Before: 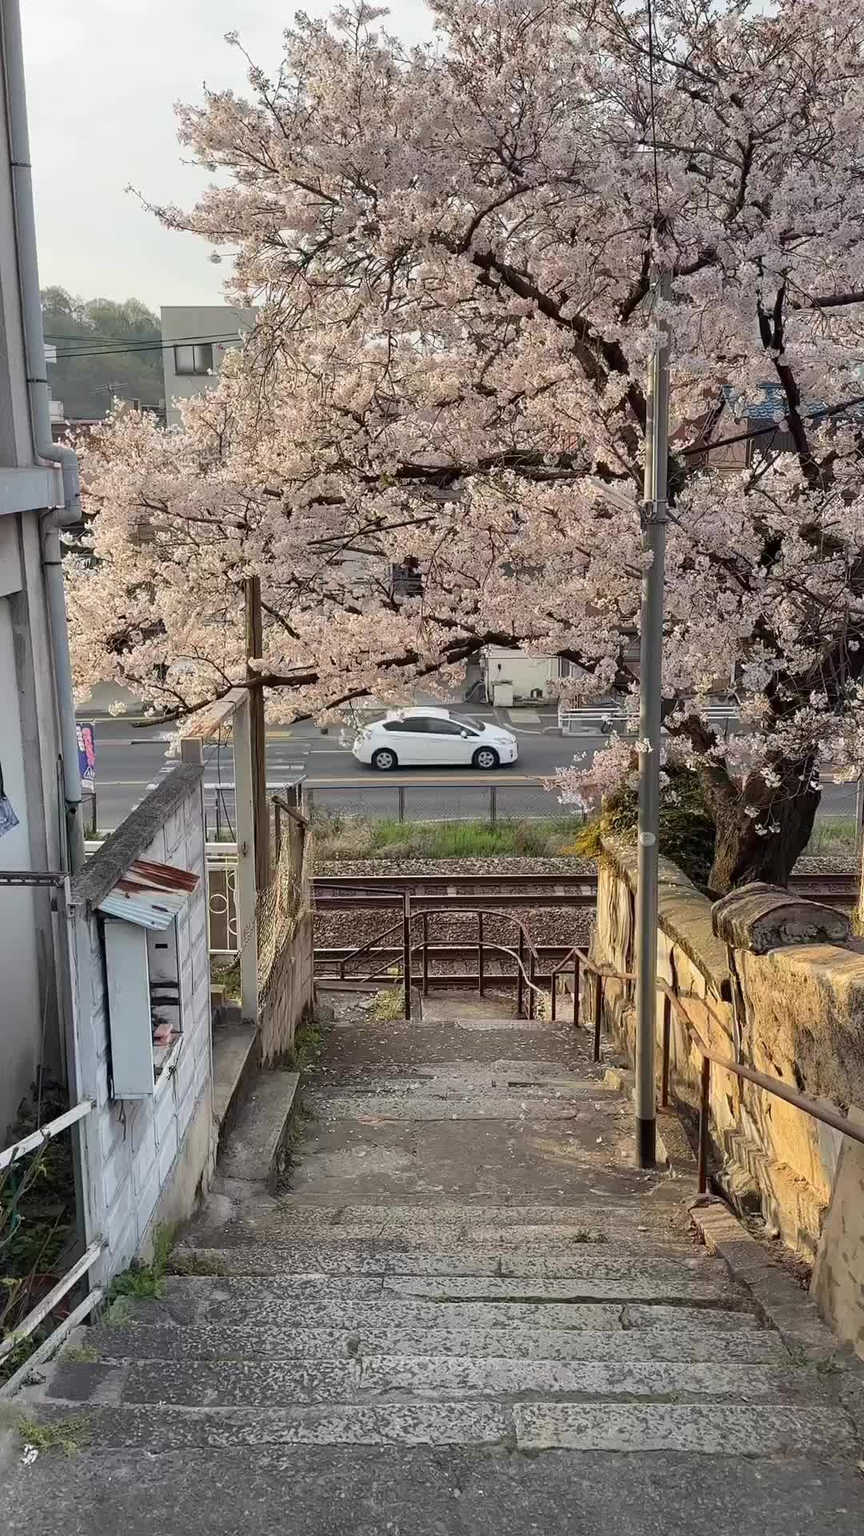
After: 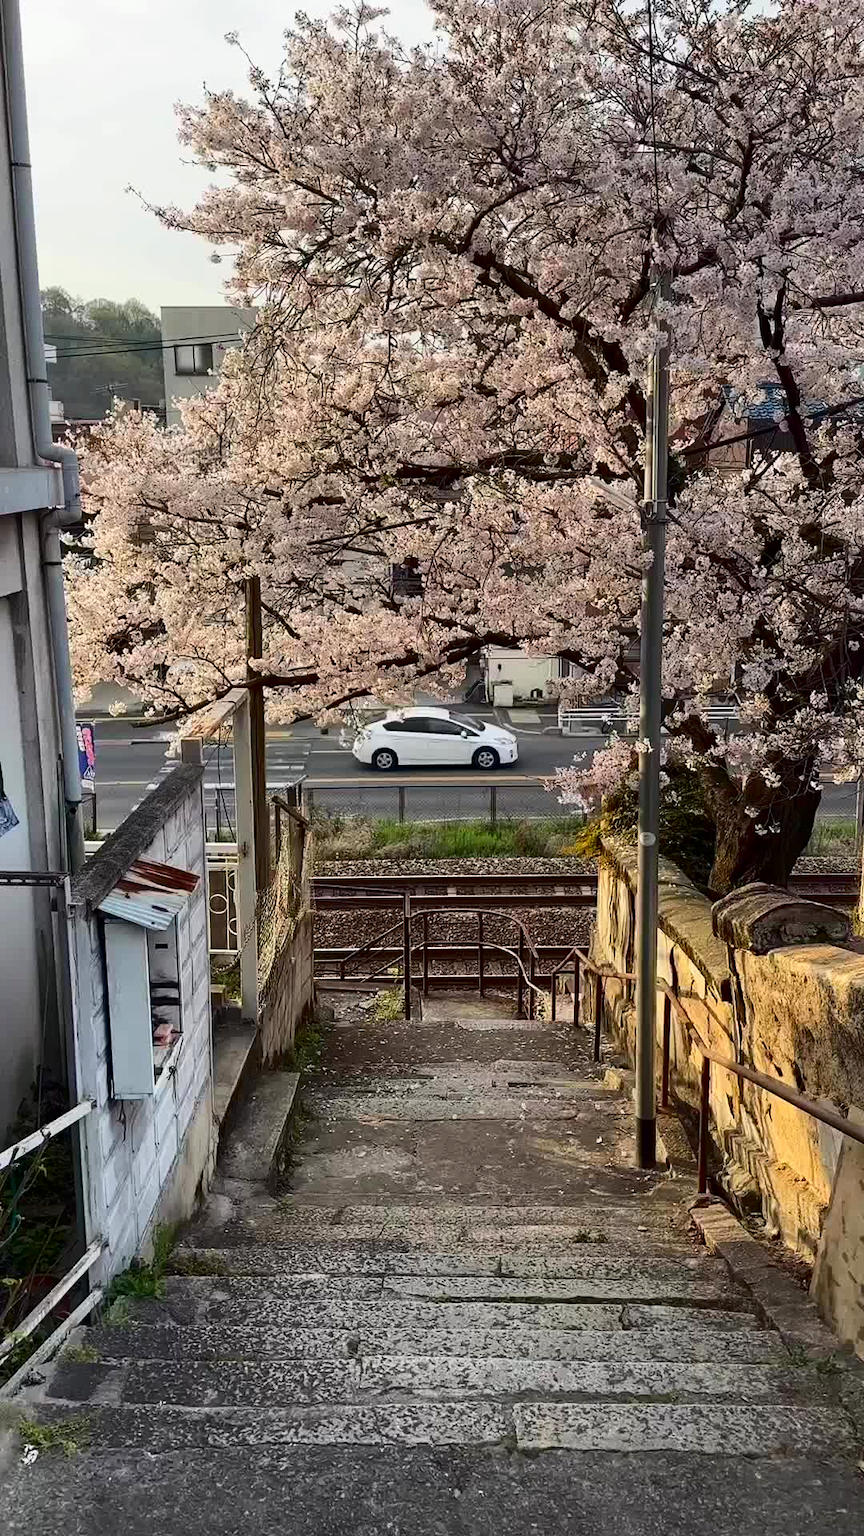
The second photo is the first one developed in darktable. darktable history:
contrast brightness saturation: contrast 0.206, brightness -0.106, saturation 0.209
